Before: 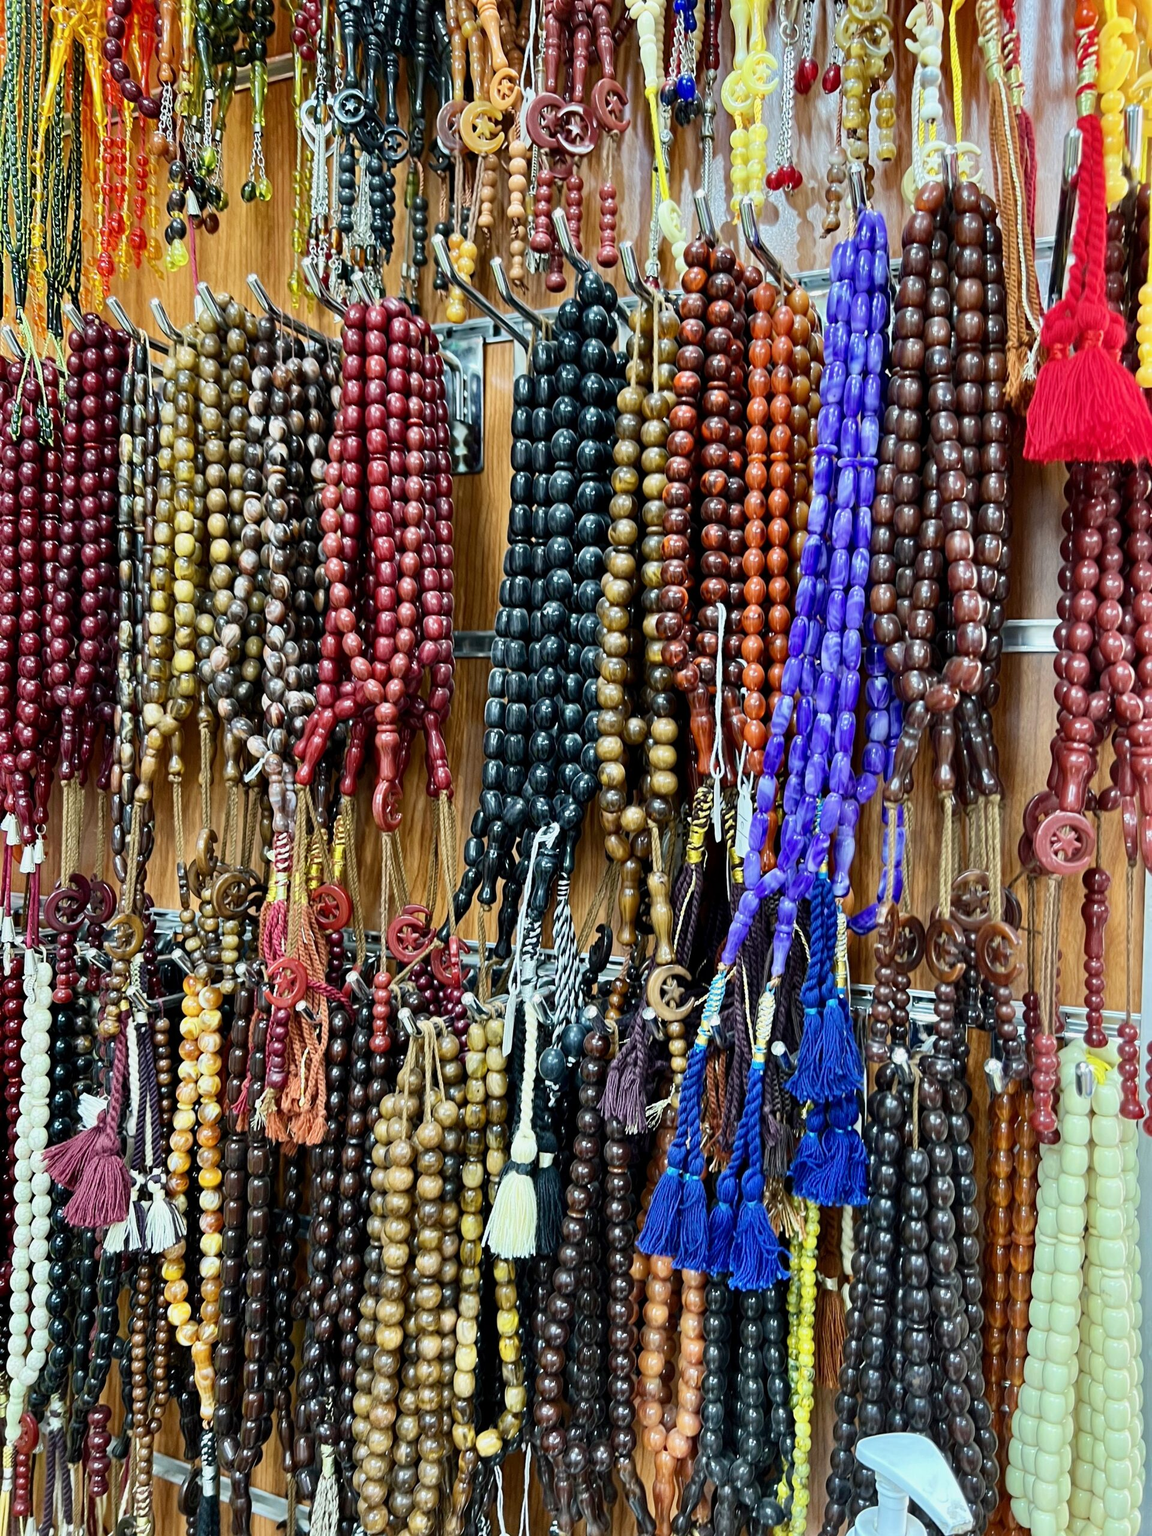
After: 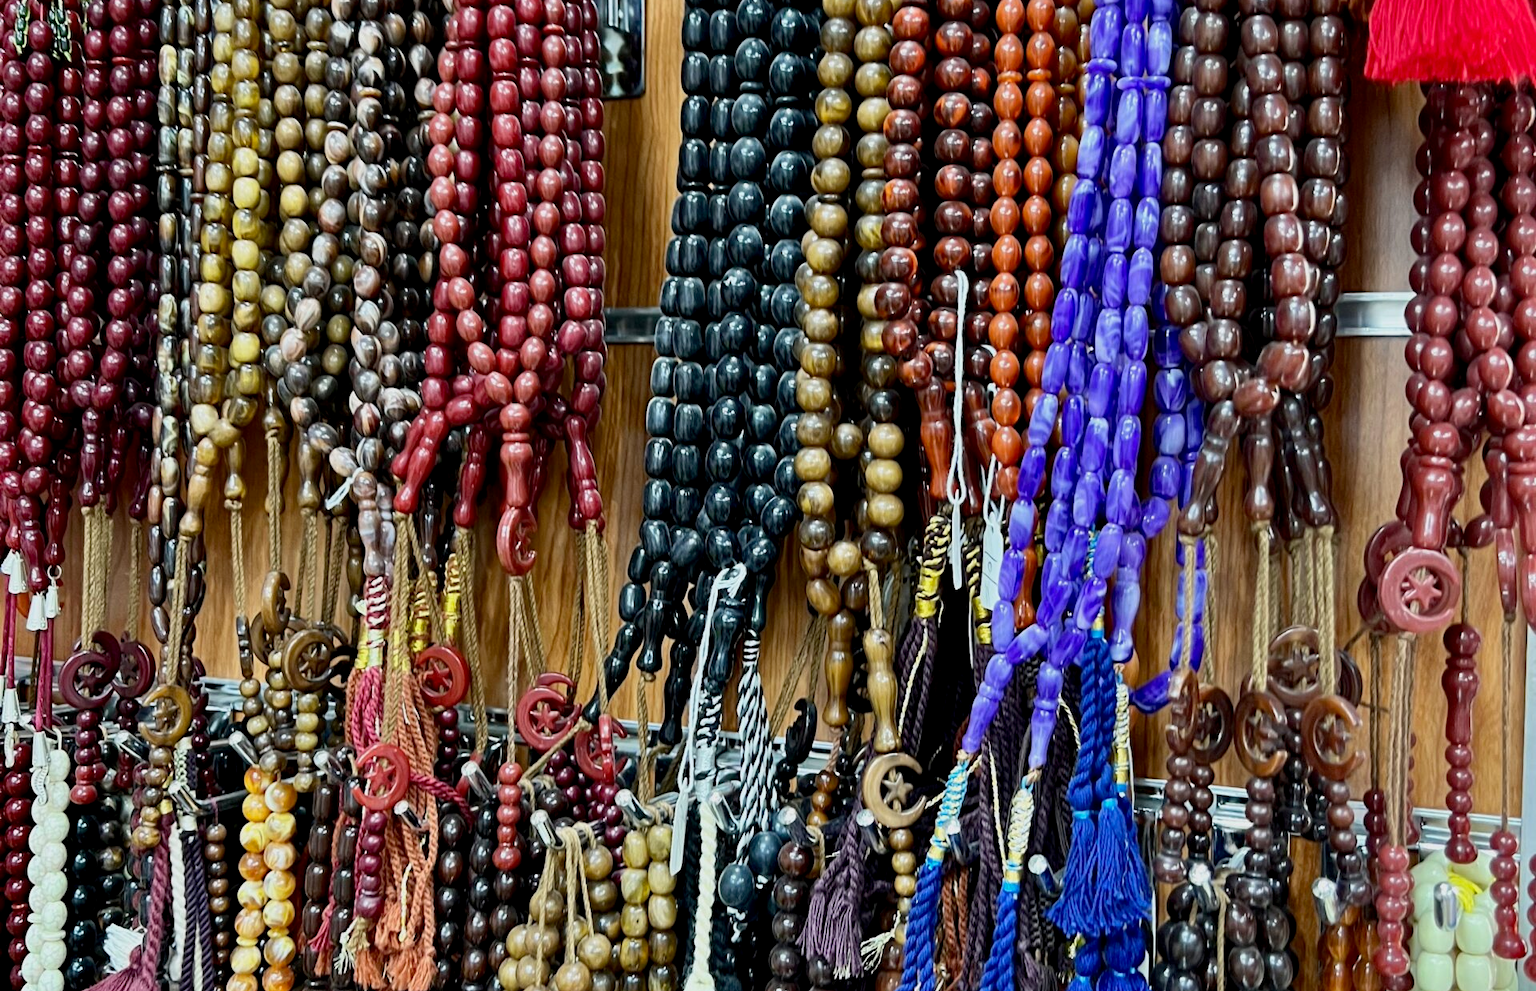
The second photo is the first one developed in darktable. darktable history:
crop and rotate: top 26.056%, bottom 25.543%
exposure: exposure -0.157 EV, compensate highlight preservation false
shadows and highlights: shadows 20.91, highlights -82.73, soften with gaussian
